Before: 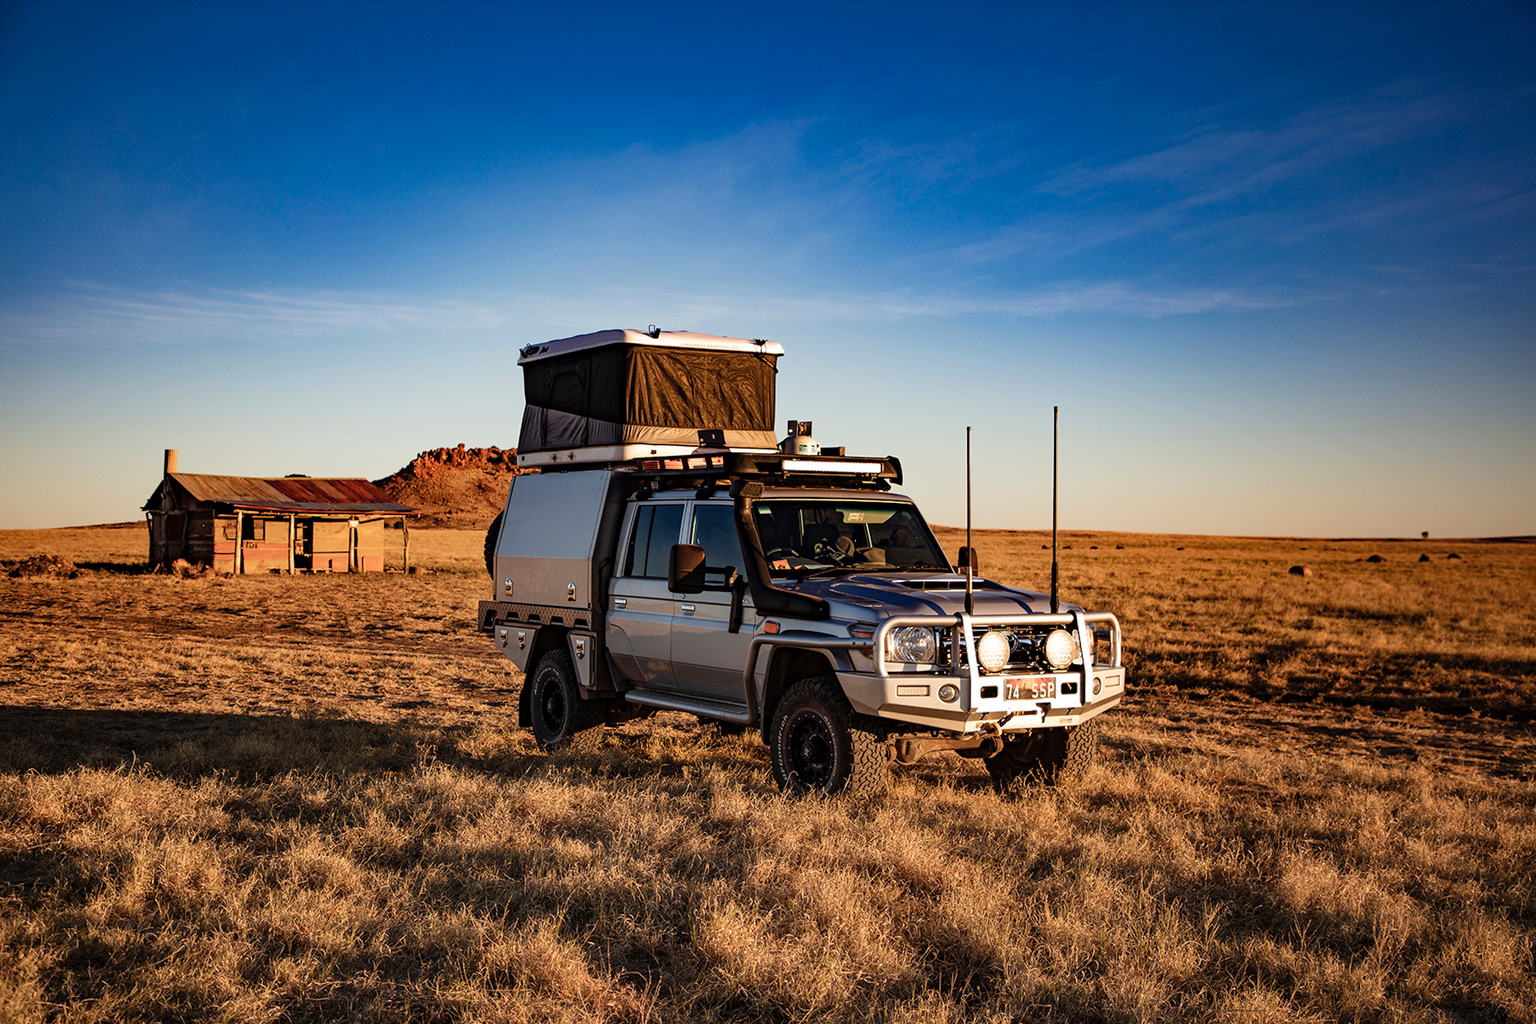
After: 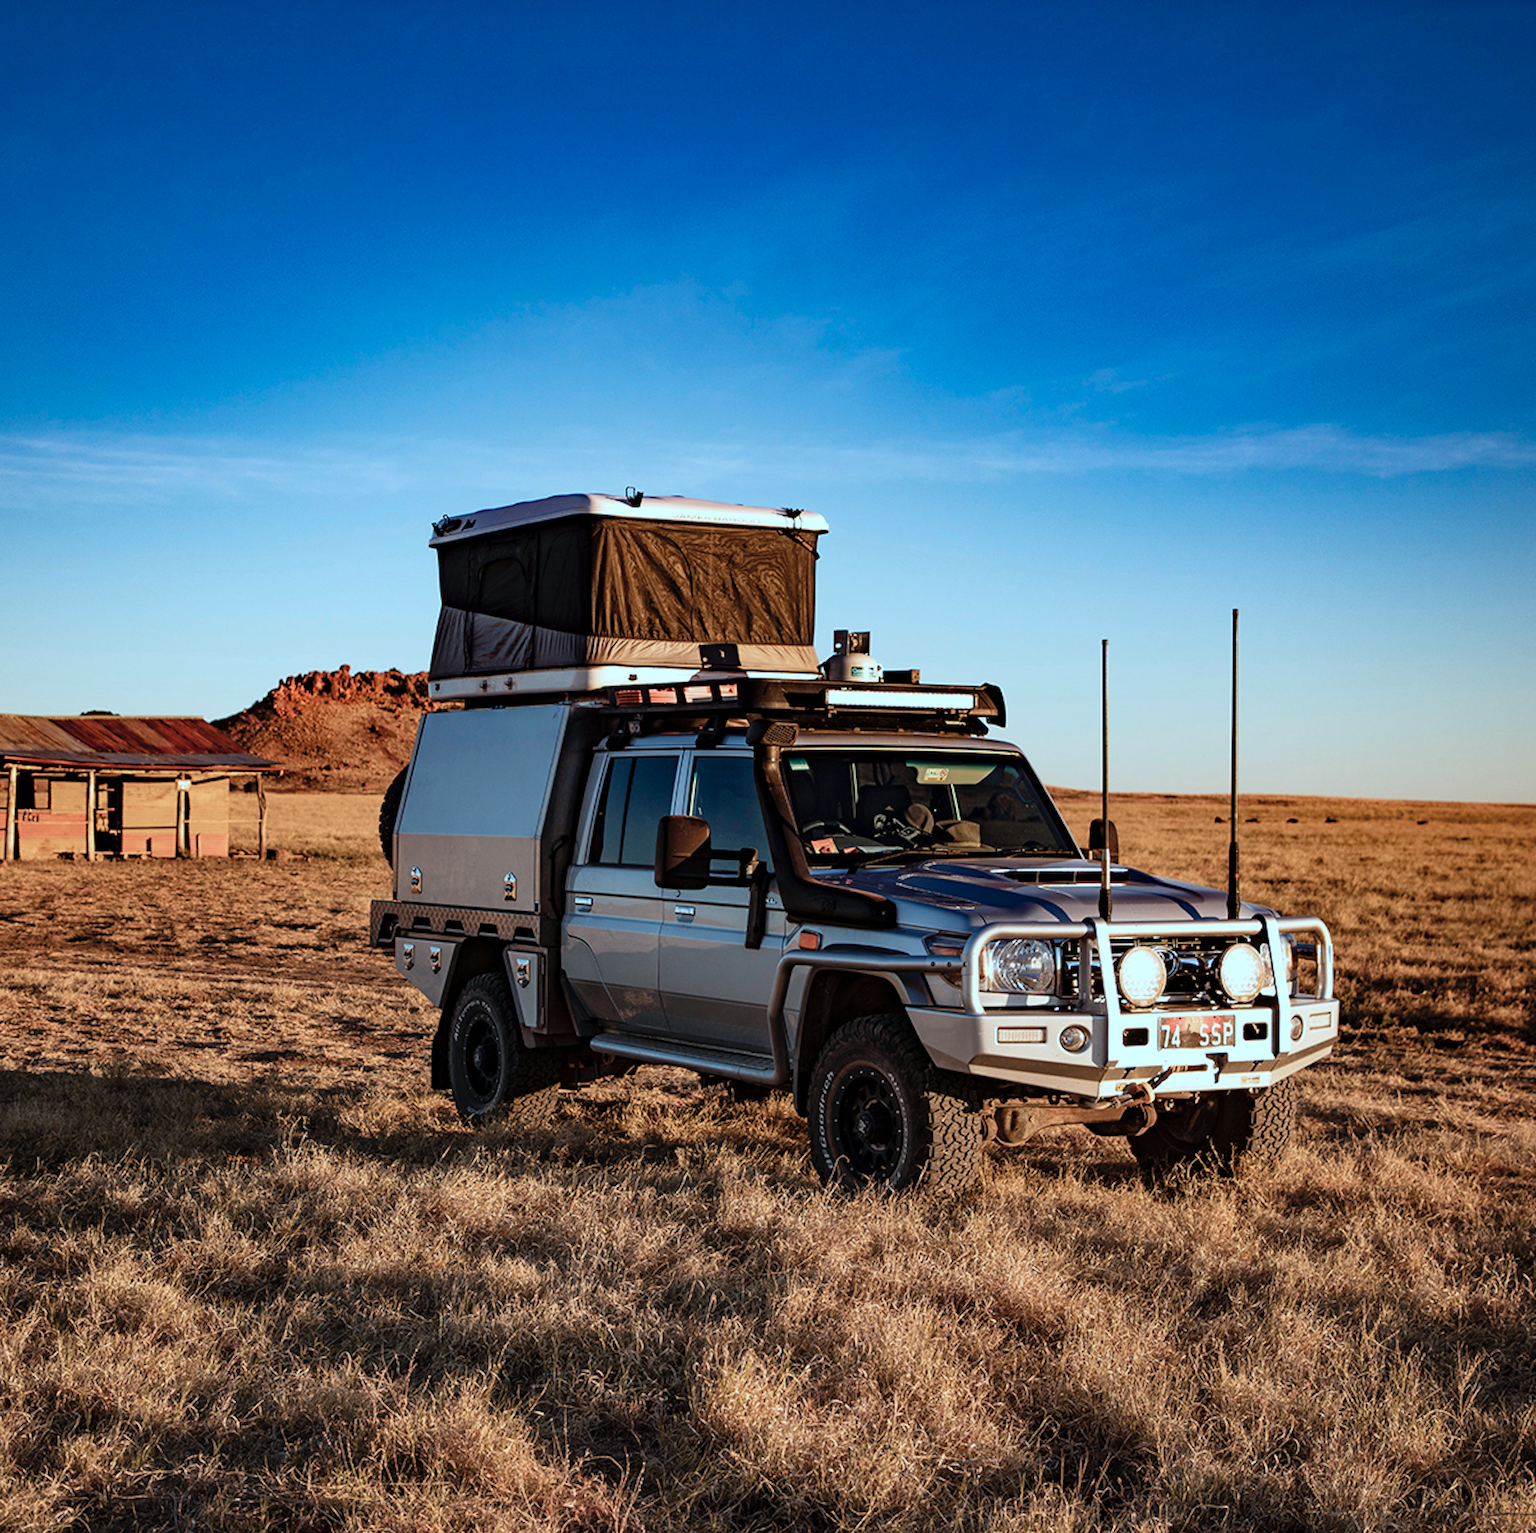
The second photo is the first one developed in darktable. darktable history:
crop and rotate: left 15.07%, right 18.154%
color correction: highlights a* -10.59, highlights b* -19.59
